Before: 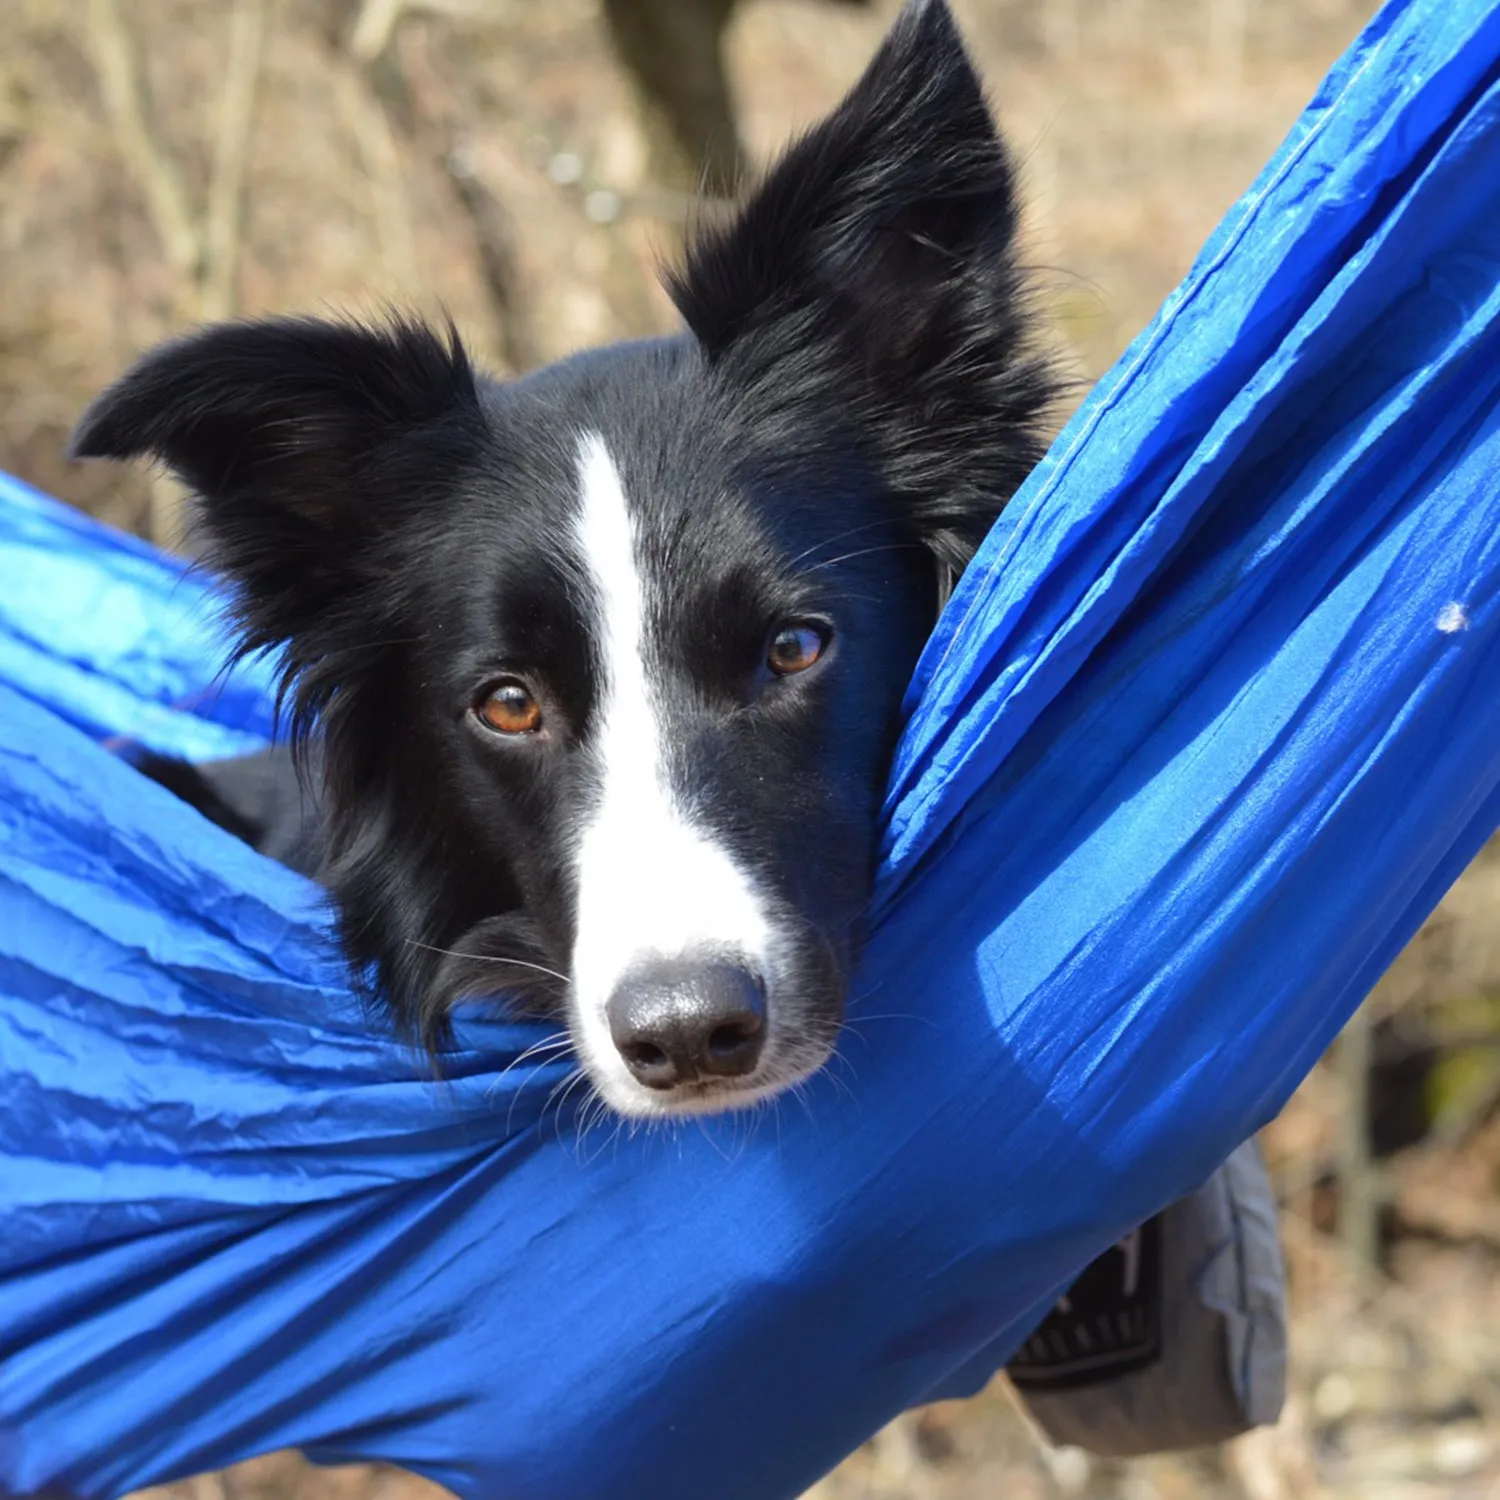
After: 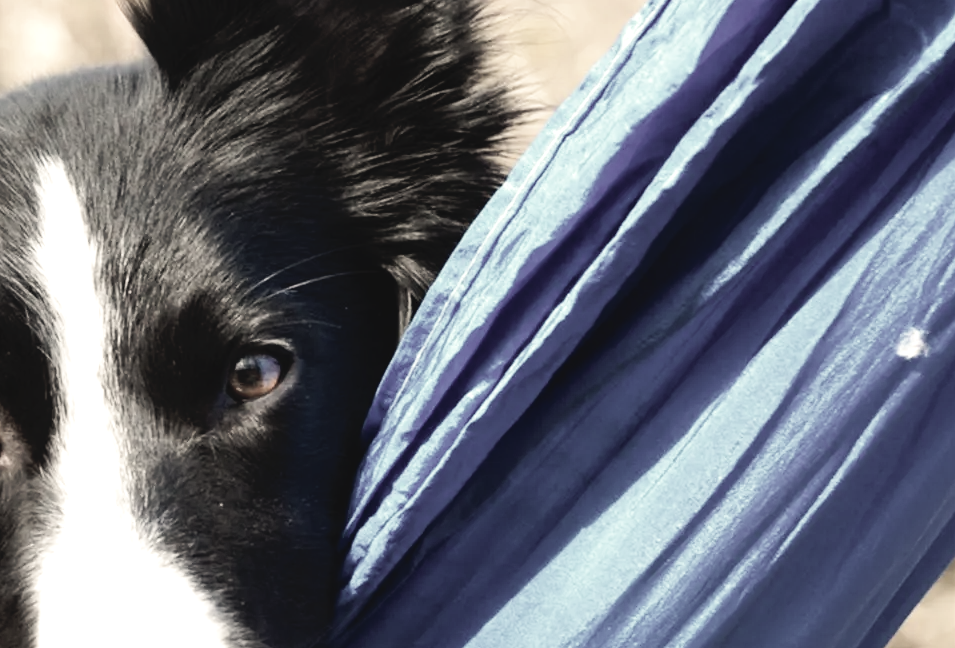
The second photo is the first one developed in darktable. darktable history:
crop: left 36.005%, top 18.293%, right 0.31%, bottom 38.444%
rotate and perspective: automatic cropping original format, crop left 0, crop top 0
color correction: saturation 0.3
velvia: on, module defaults
white balance: red 1.123, blue 0.83
tone curve: curves: ch0 [(0, 0) (0.003, 0.047) (0.011, 0.051) (0.025, 0.051) (0.044, 0.057) (0.069, 0.068) (0.1, 0.076) (0.136, 0.108) (0.177, 0.166) (0.224, 0.229) (0.277, 0.299) (0.335, 0.364) (0.399, 0.46) (0.468, 0.553) (0.543, 0.639) (0.623, 0.724) (0.709, 0.808) (0.801, 0.886) (0.898, 0.954) (1, 1)], preserve colors none
tone equalizer: -8 EV -0.417 EV, -7 EV -0.389 EV, -6 EV -0.333 EV, -5 EV -0.222 EV, -3 EV 0.222 EV, -2 EV 0.333 EV, -1 EV 0.389 EV, +0 EV 0.417 EV, edges refinement/feathering 500, mask exposure compensation -1.57 EV, preserve details no
